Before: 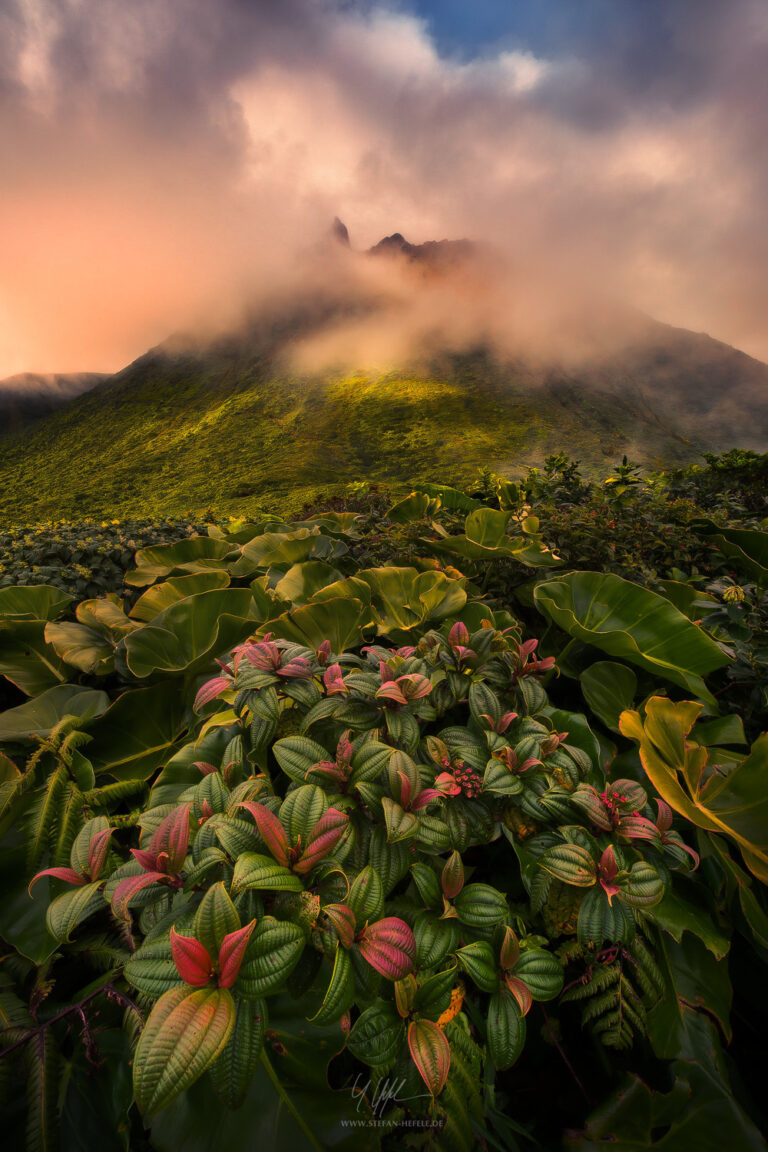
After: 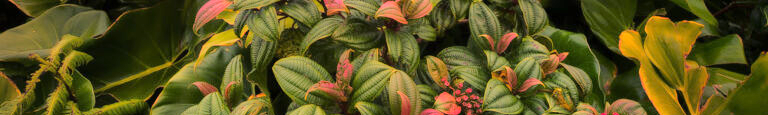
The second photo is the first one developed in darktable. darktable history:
crop and rotate: top 59.084%, bottom 30.916%
tone curve: curves: ch0 [(0, 0) (0.26, 0.424) (0.417, 0.585) (1, 1)]
